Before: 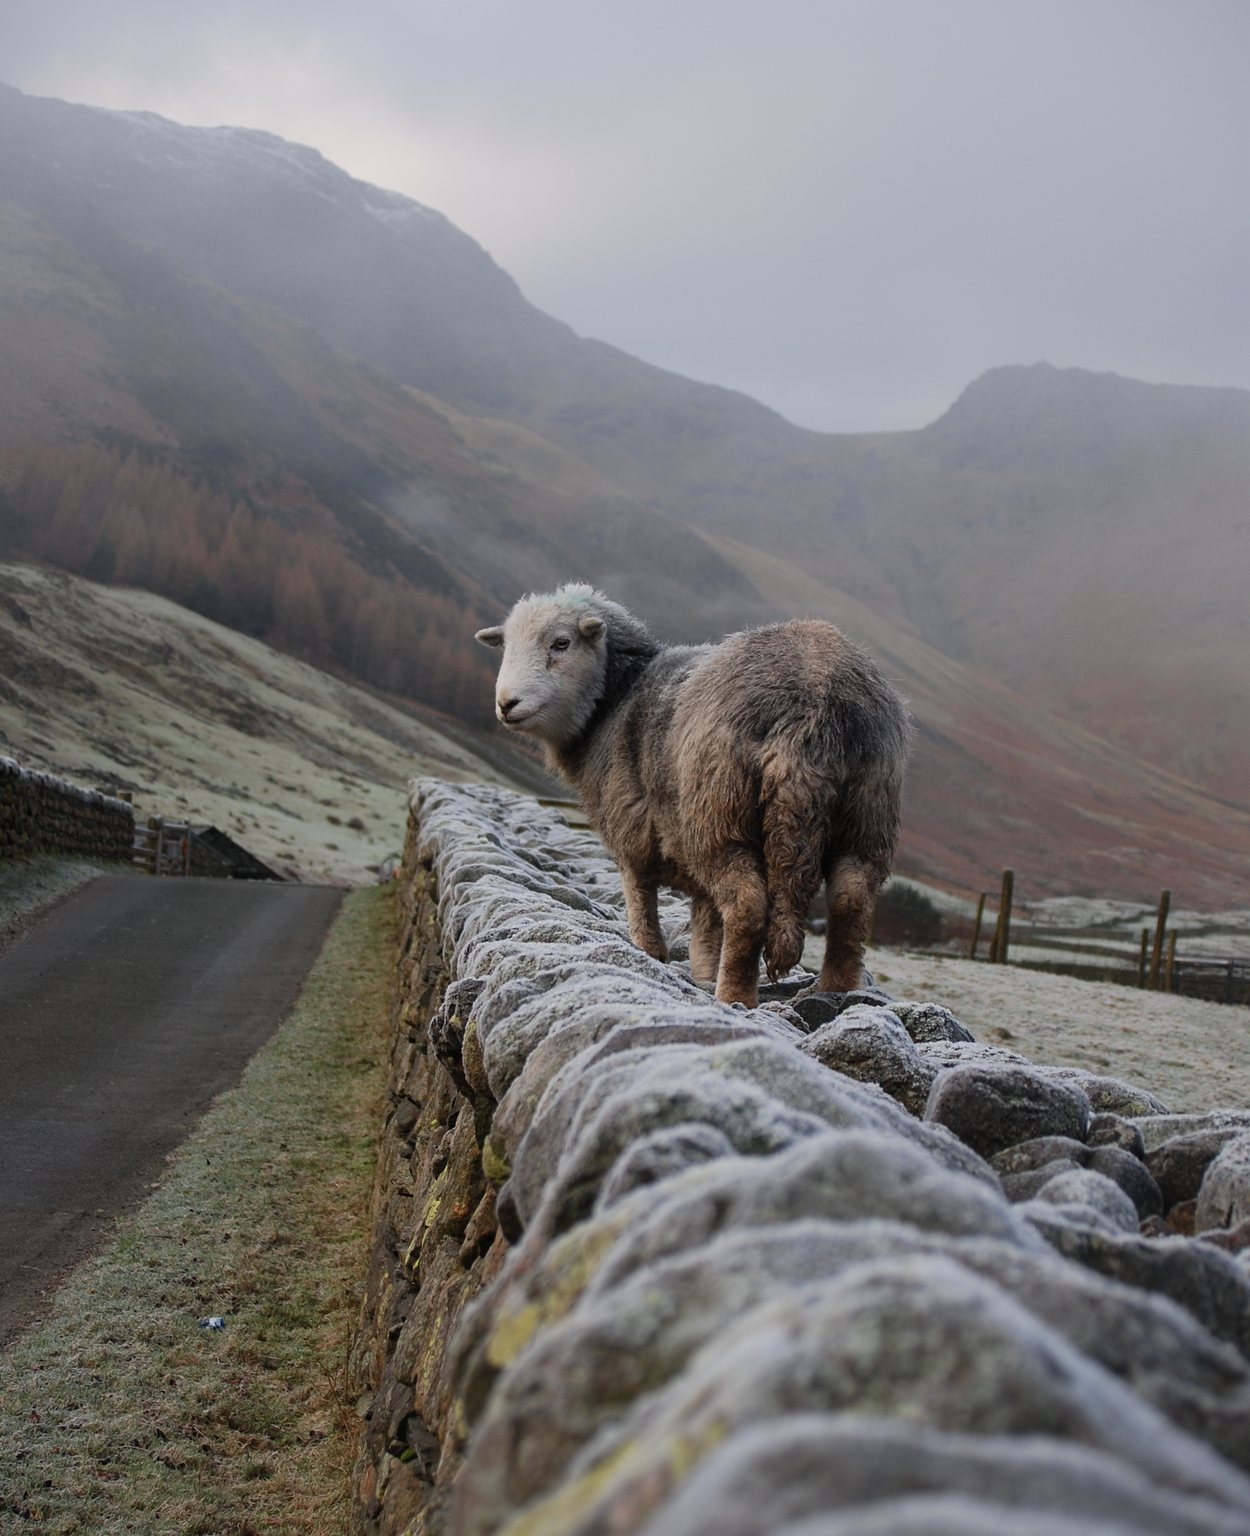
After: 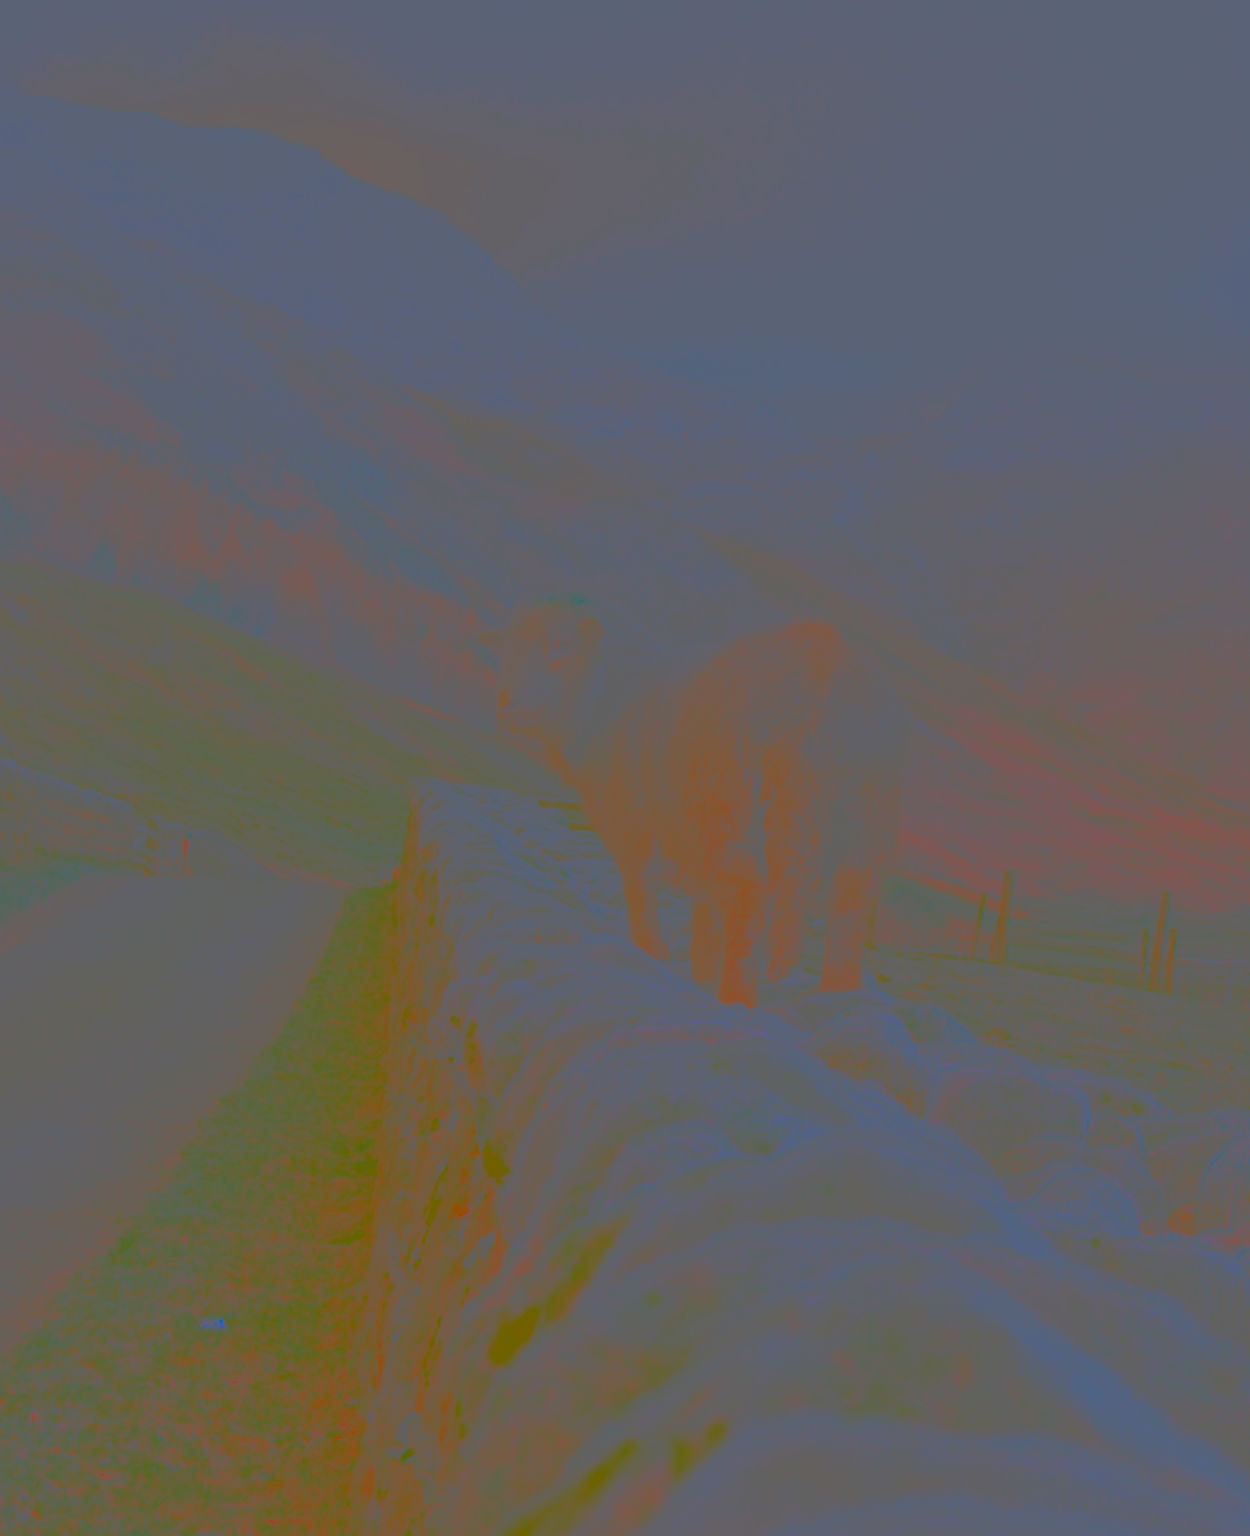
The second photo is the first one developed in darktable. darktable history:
contrast brightness saturation: contrast -0.99, brightness -0.17, saturation 0.75
shadows and highlights: soften with gaussian
exposure: black level correction 0.003, exposure 0.383 EV, compensate highlight preservation false
